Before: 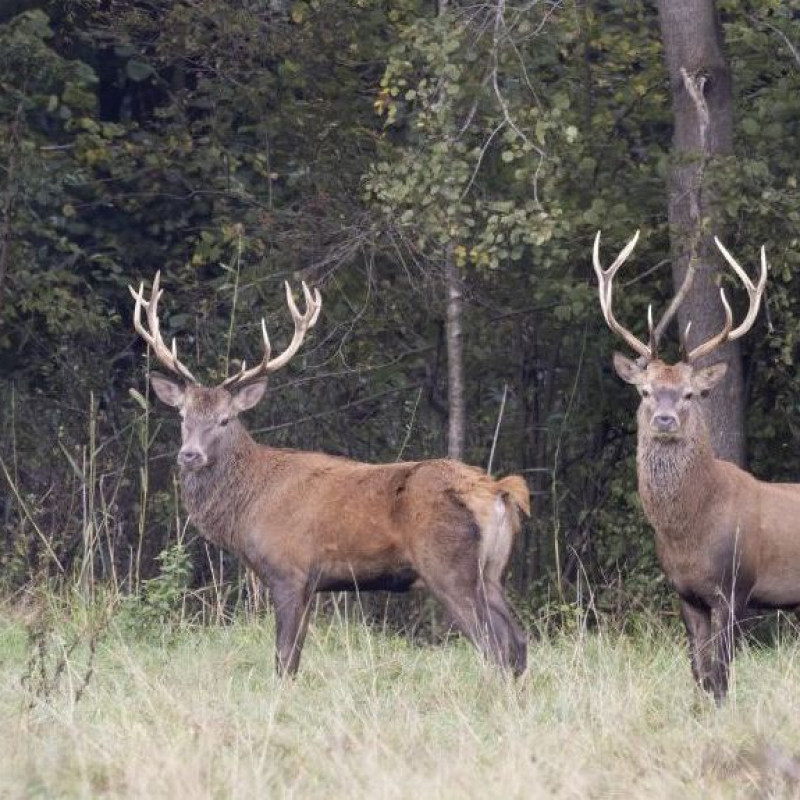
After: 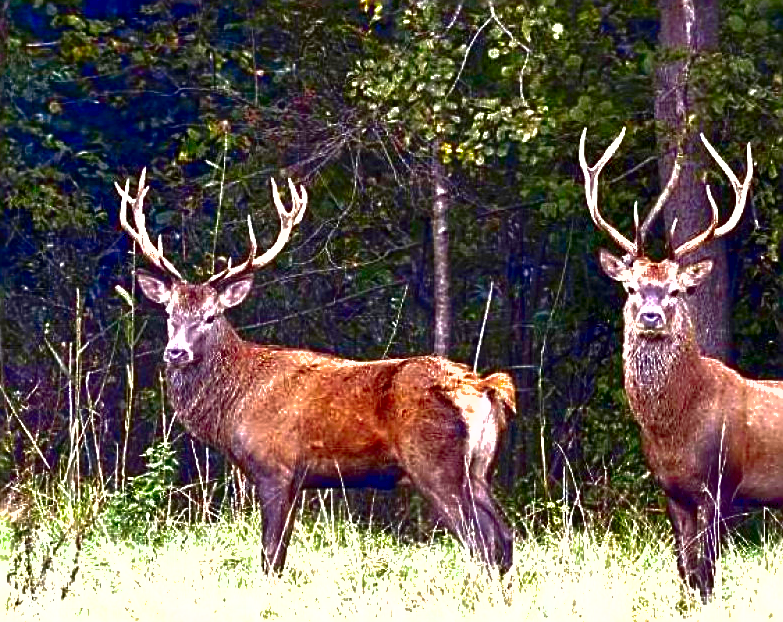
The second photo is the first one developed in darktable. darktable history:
contrast brightness saturation: brightness -0.996, saturation 0.986
base curve: curves: ch0 [(0, 0) (0.303, 0.277) (1, 1)]
shadows and highlights: on, module defaults
crop and rotate: left 1.908%, top 12.904%, right 0.159%, bottom 9.228%
tone equalizer: -8 EV 0.013 EV, -7 EV -0.023 EV, -6 EV 0.035 EV, -5 EV 0.026 EV, -4 EV 0.276 EV, -3 EV 0.622 EV, -2 EV 0.576 EV, -1 EV 0.192 EV, +0 EV 0.037 EV
sharpen: amount 0.891
exposure: exposure 1.209 EV, compensate highlight preservation false
